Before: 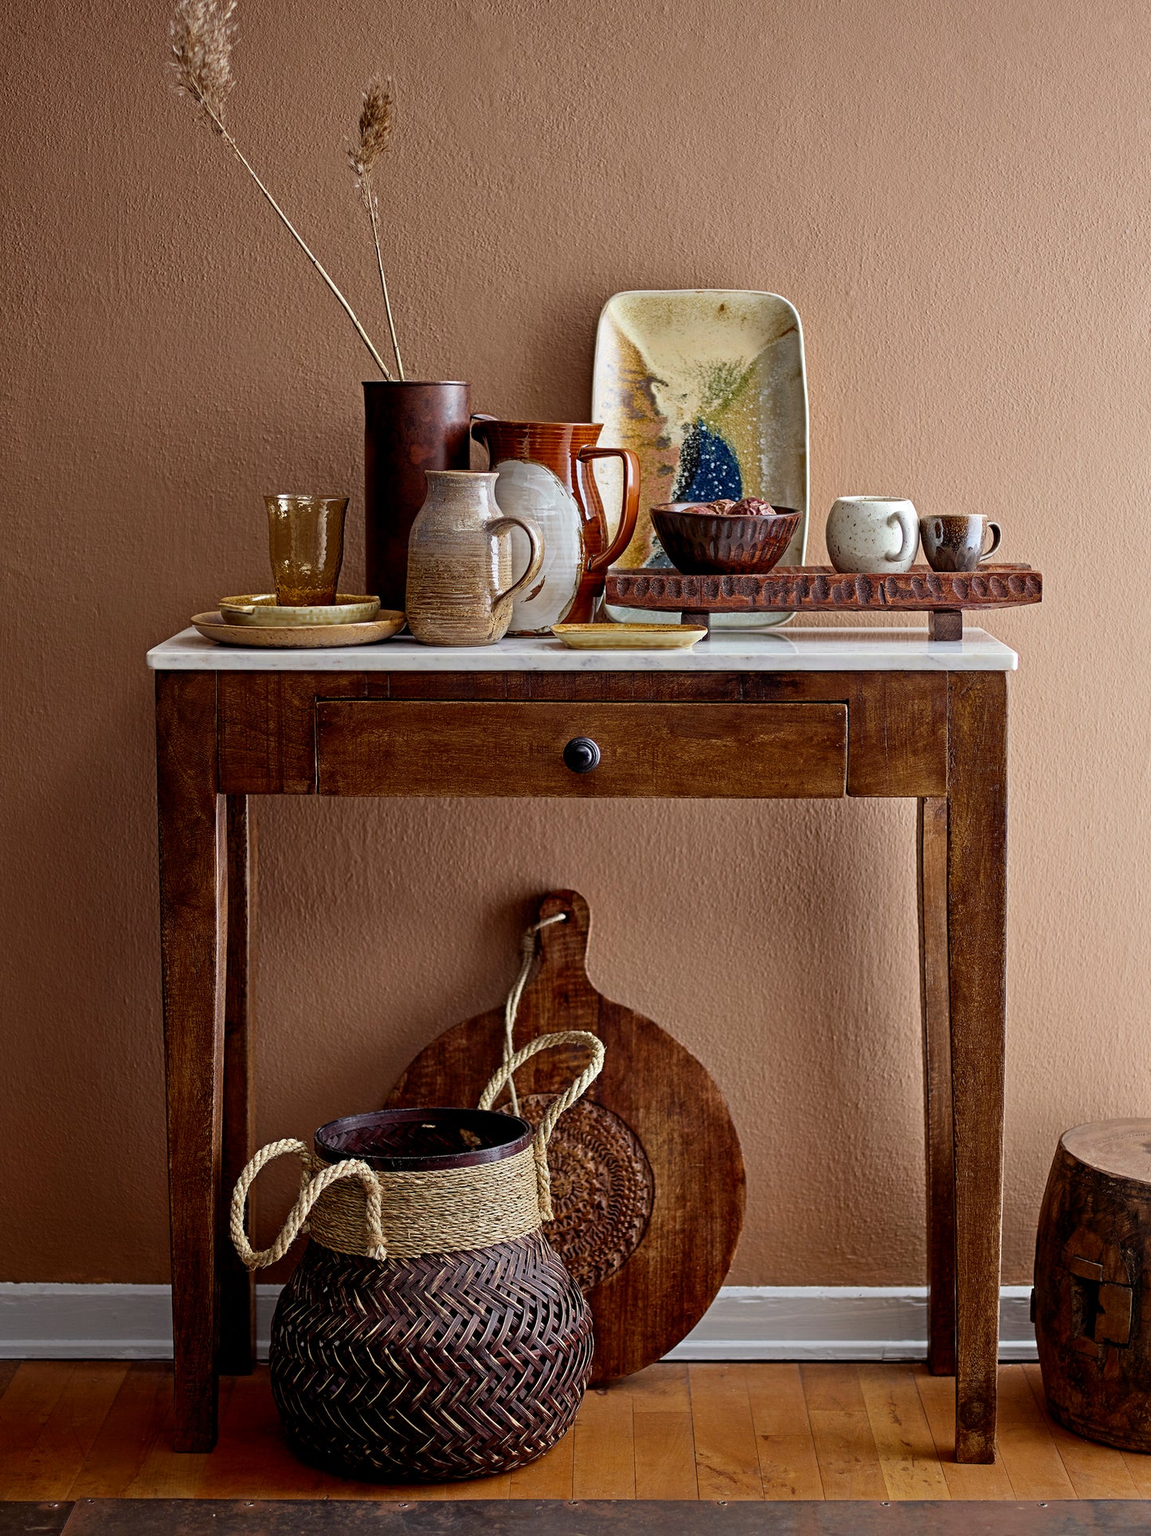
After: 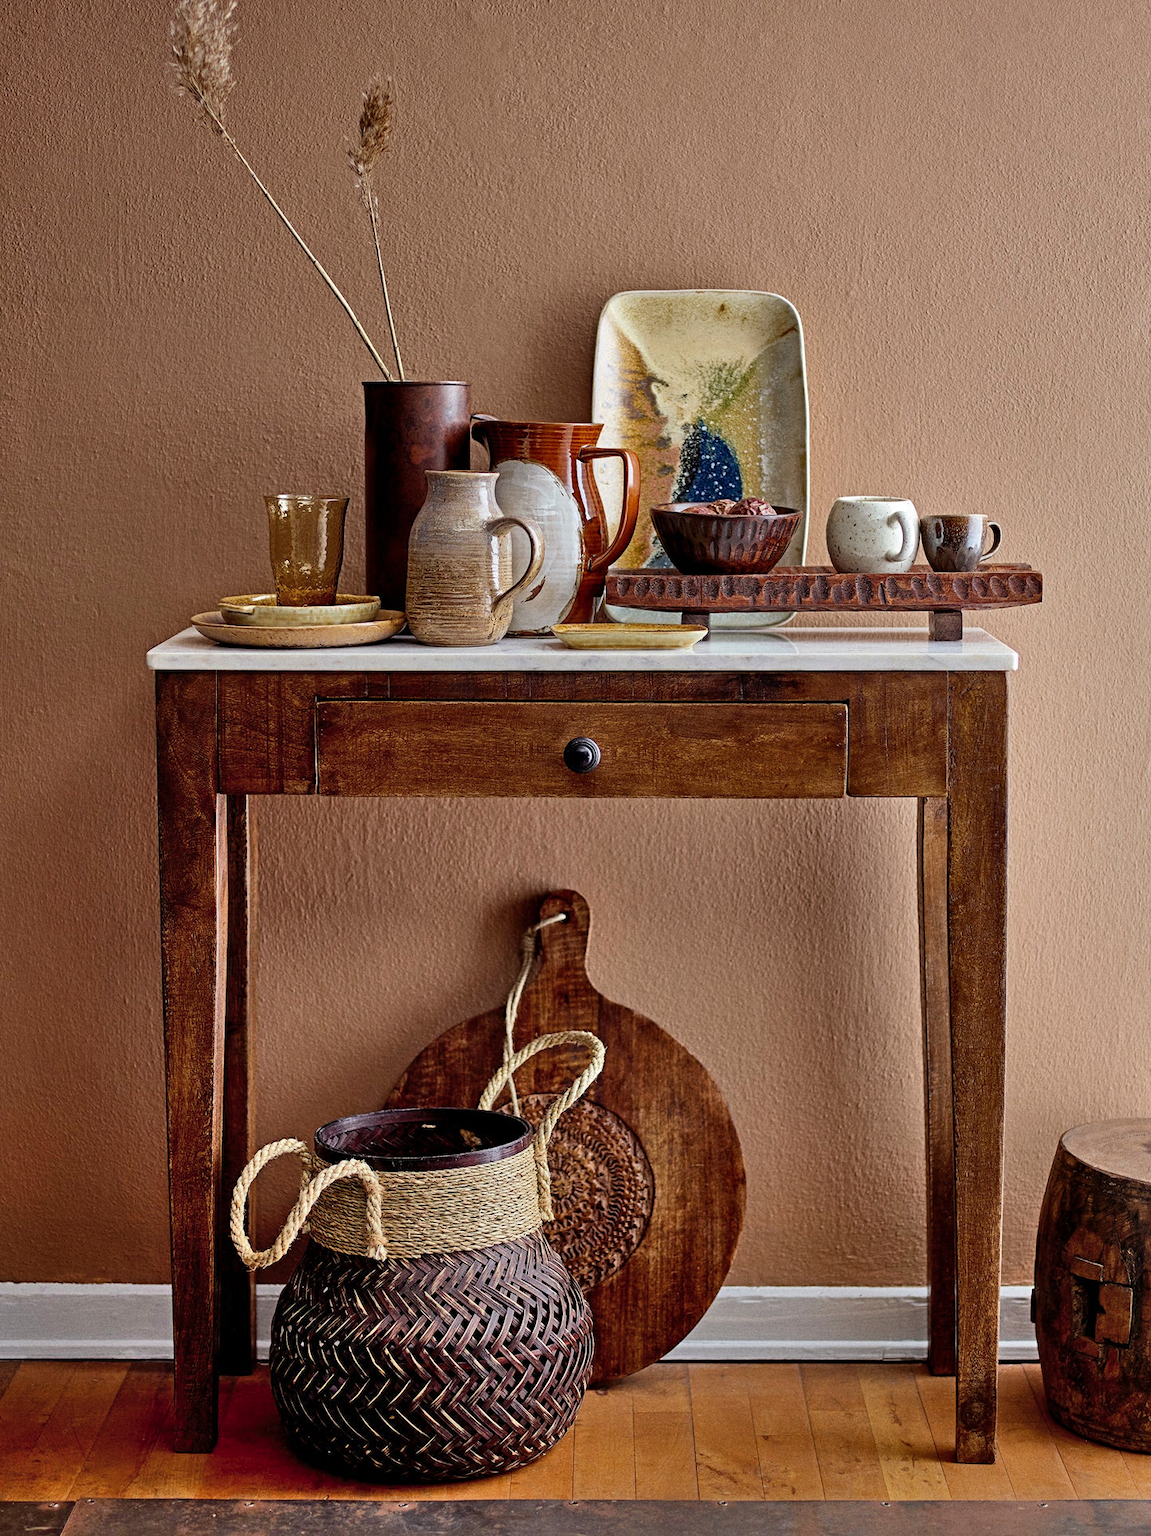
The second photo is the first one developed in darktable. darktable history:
grain: coarseness 7.08 ISO, strength 21.67%, mid-tones bias 59.58%
shadows and highlights: shadows 60, highlights -60.23, soften with gaussian
